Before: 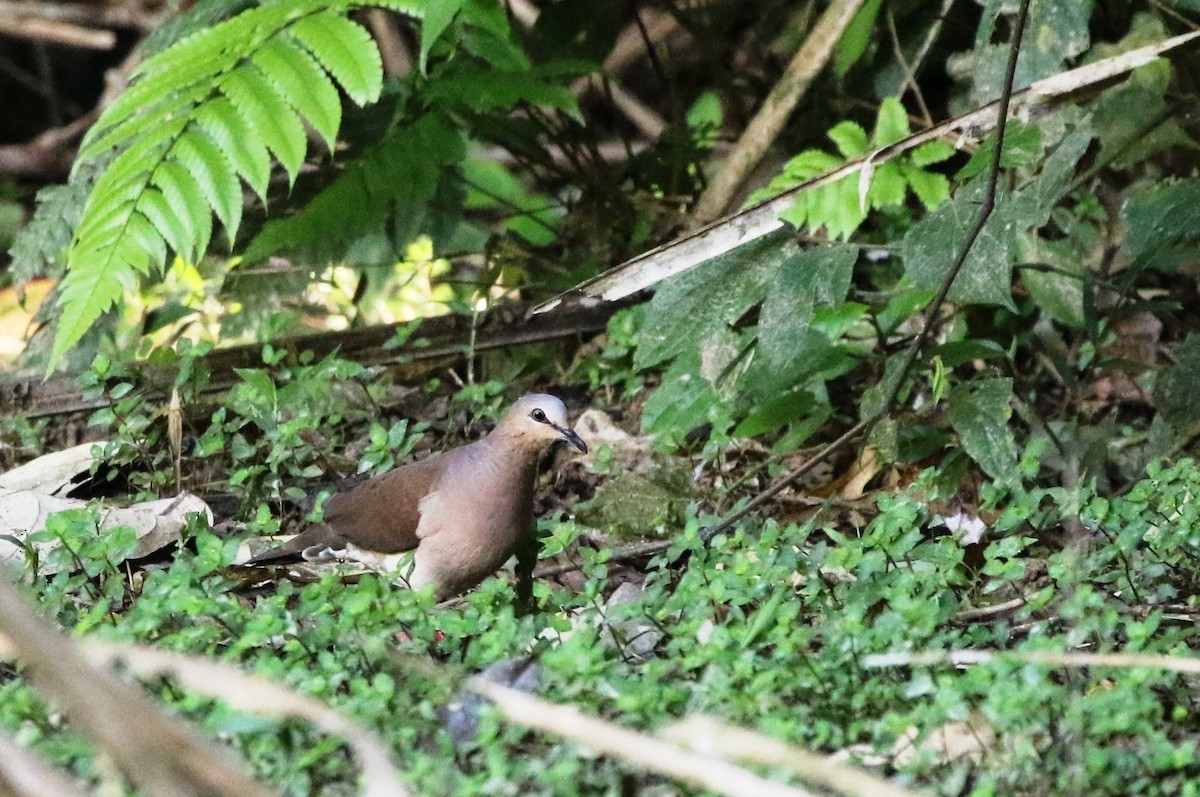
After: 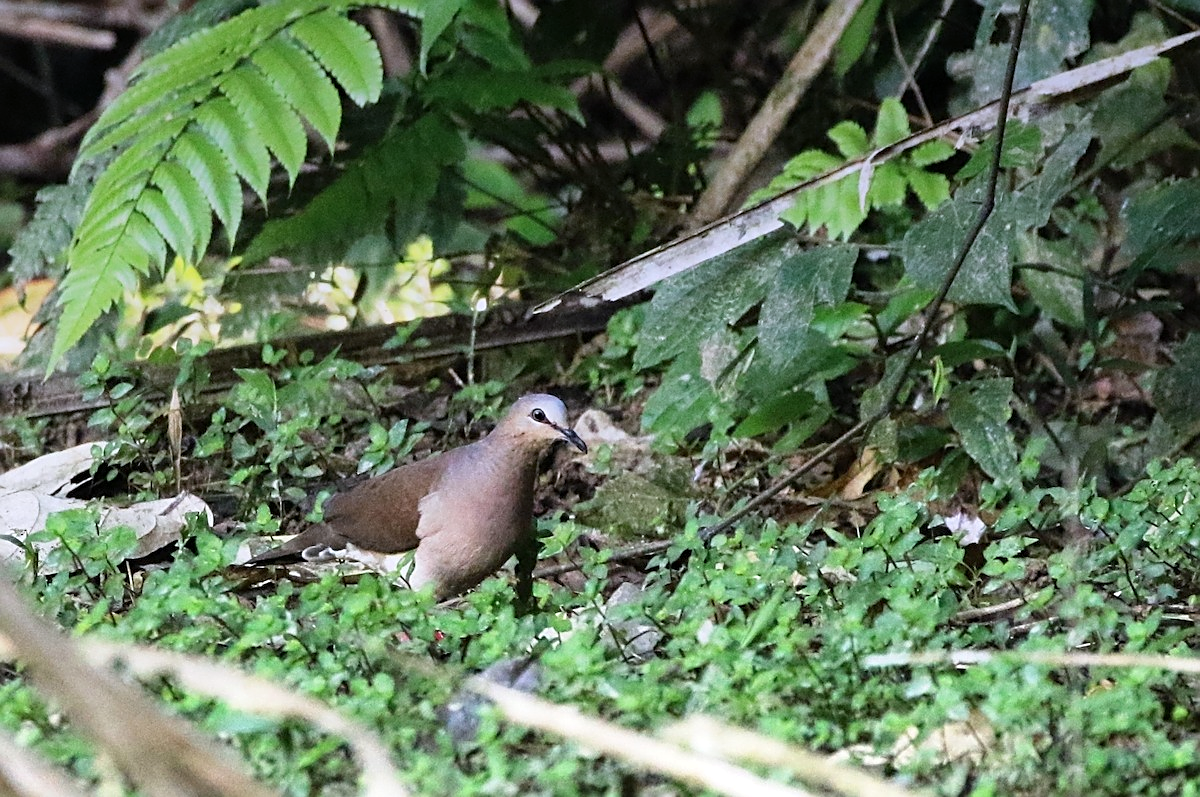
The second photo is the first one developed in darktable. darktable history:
graduated density: hue 238.83°, saturation 50%
exposure: exposure 0.207 EV, compensate highlight preservation false
sharpen: on, module defaults
